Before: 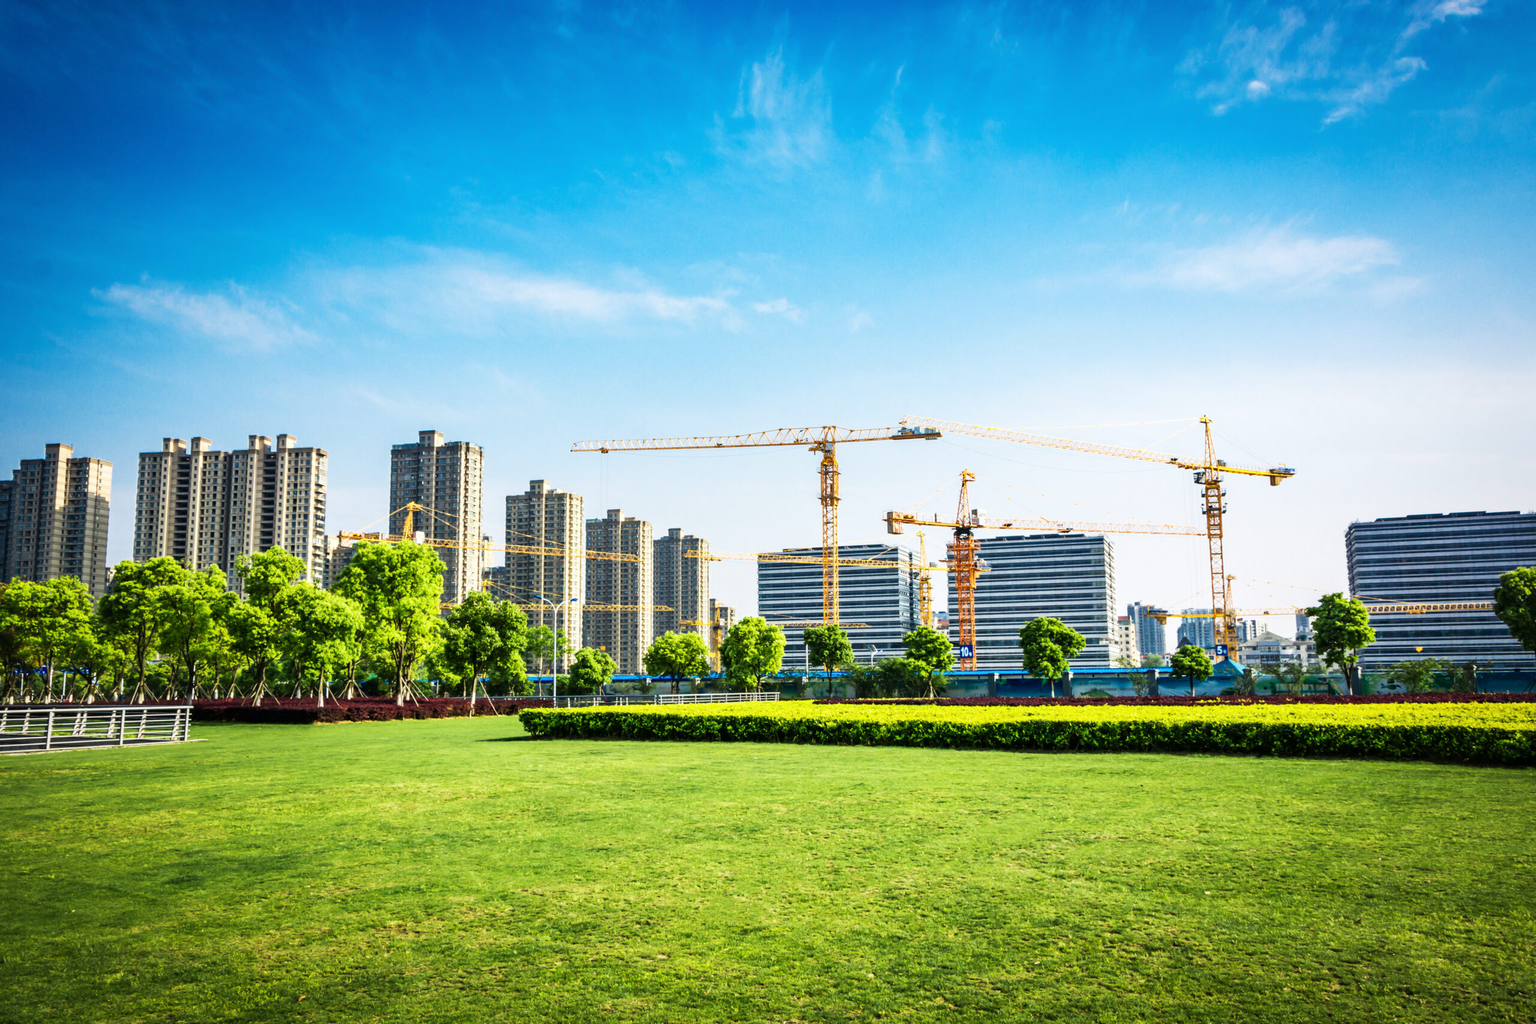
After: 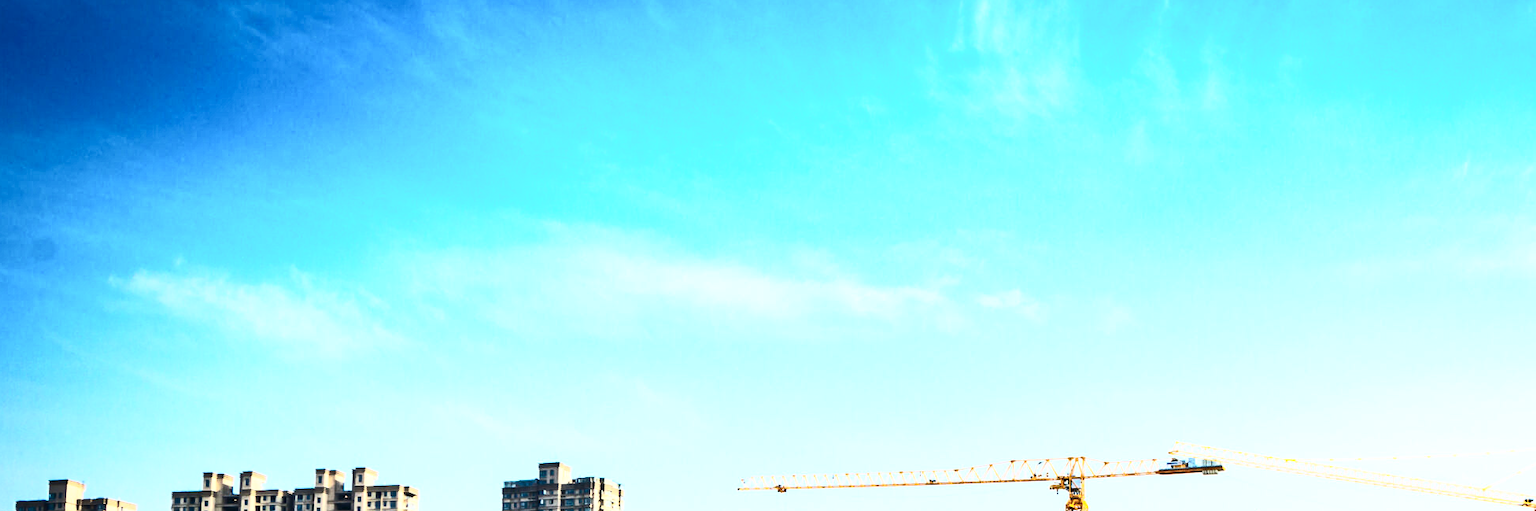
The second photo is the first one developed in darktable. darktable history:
crop: left 0.579%, top 7.627%, right 23.167%, bottom 54.275%
contrast brightness saturation: contrast 0.62, brightness 0.34, saturation 0.14
